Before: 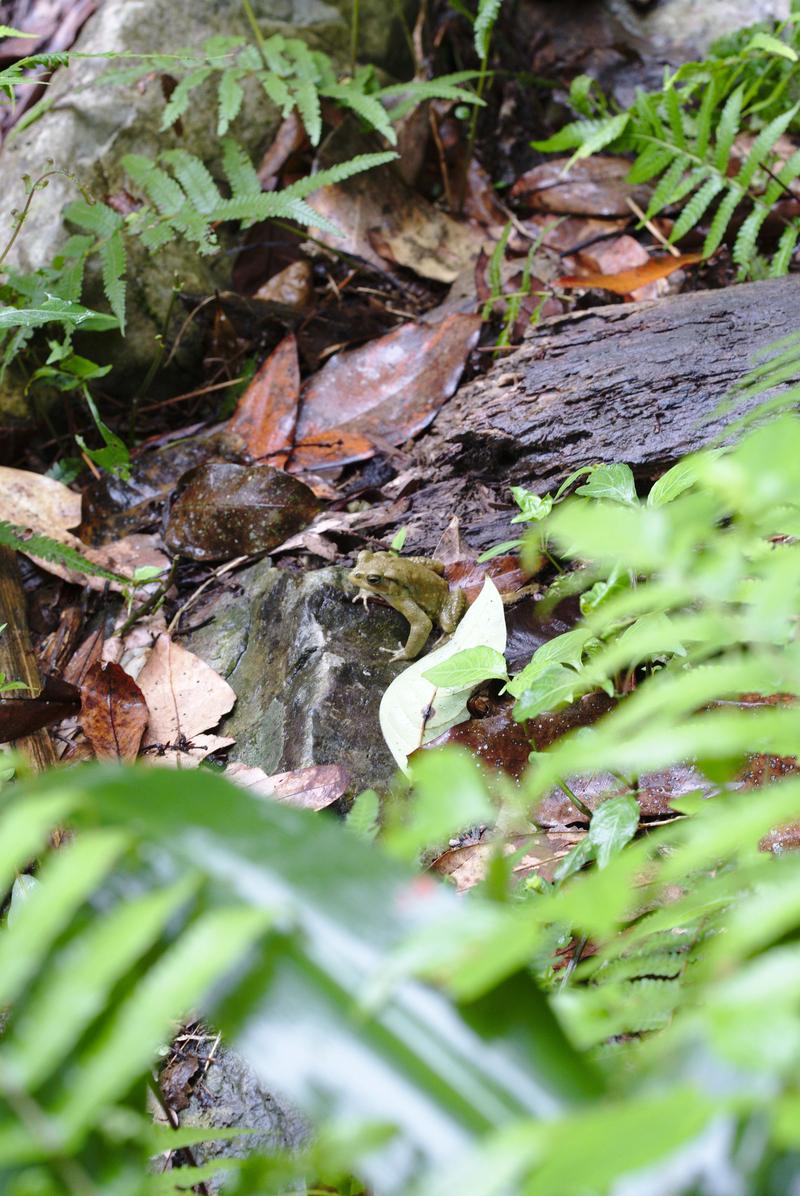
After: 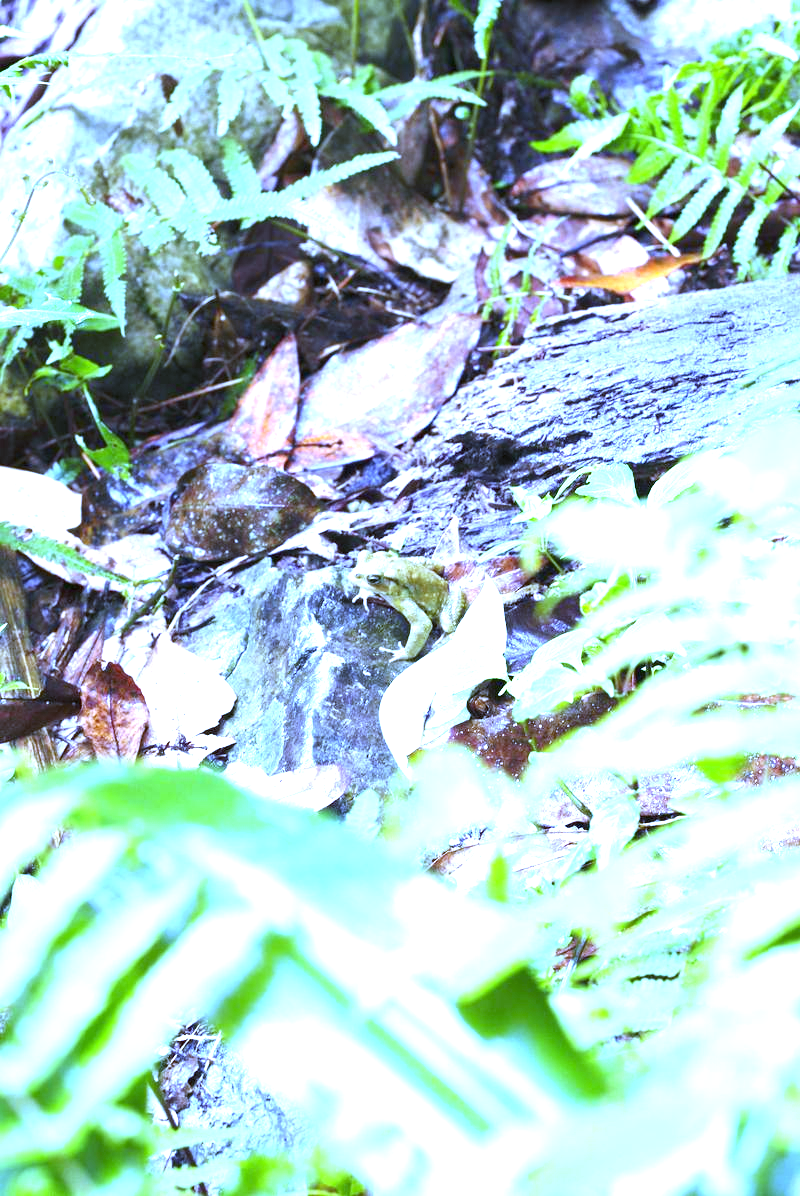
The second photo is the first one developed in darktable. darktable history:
exposure: black level correction 0, exposure 1.9 EV, compensate highlight preservation false
white balance: red 0.766, blue 1.537
